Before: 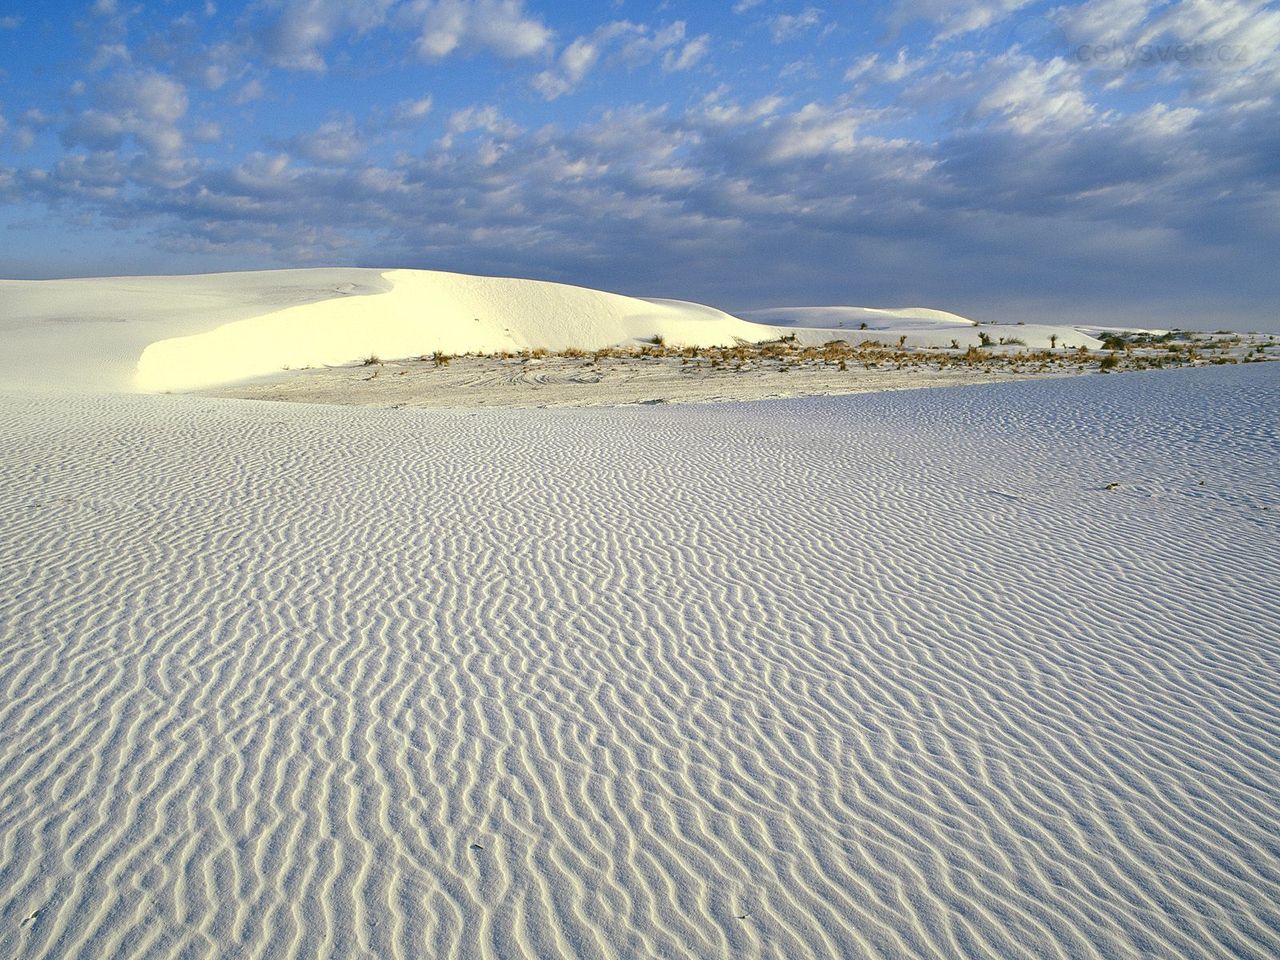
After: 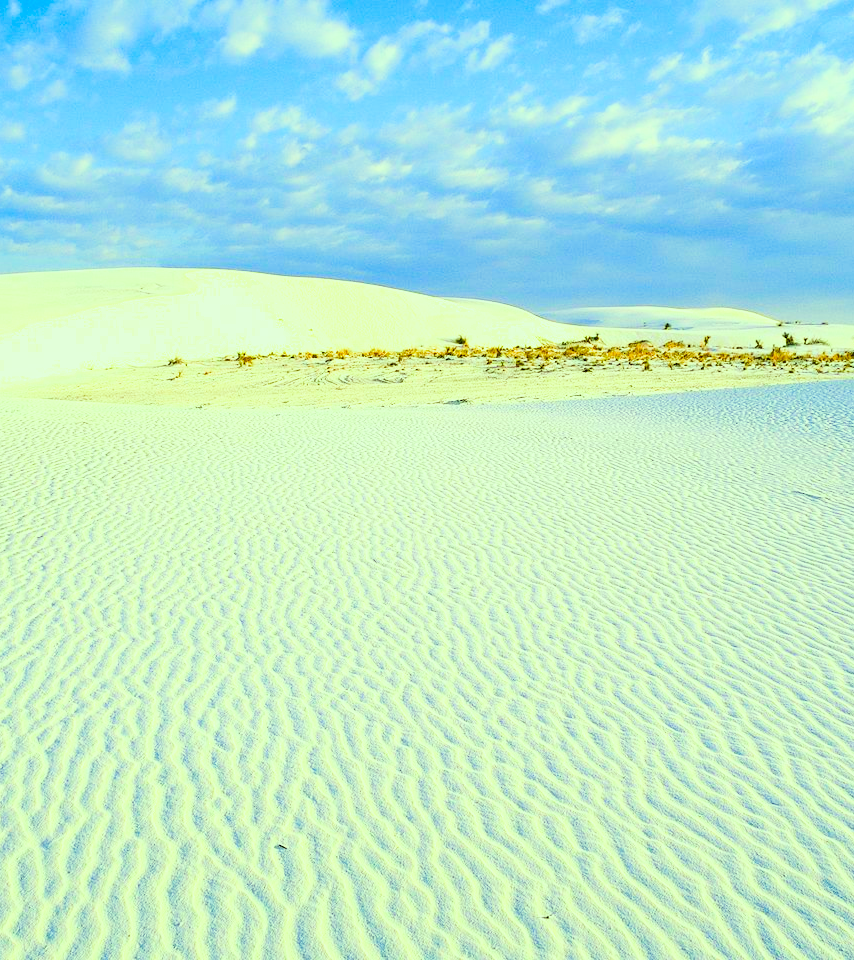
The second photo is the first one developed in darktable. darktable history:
exposure: black level correction 0, exposure 1.2 EV, compensate exposure bias true, compensate highlight preservation false
color correction: highlights a* -11.03, highlights b* 9.81, saturation 1.72
tone equalizer: -8 EV -0.426 EV, -7 EV -0.366 EV, -6 EV -0.327 EV, -5 EV -0.256 EV, -3 EV 0.191 EV, -2 EV 0.362 EV, -1 EV 0.381 EV, +0 EV 0.397 EV, mask exposure compensation -0.5 EV
filmic rgb: black relative exposure -5.02 EV, white relative exposure 3.99 EV, threshold 3.06 EV, hardness 2.9, contrast 1.297, highlights saturation mix -8.58%, enable highlight reconstruction true
crop: left 15.363%, right 17.85%
